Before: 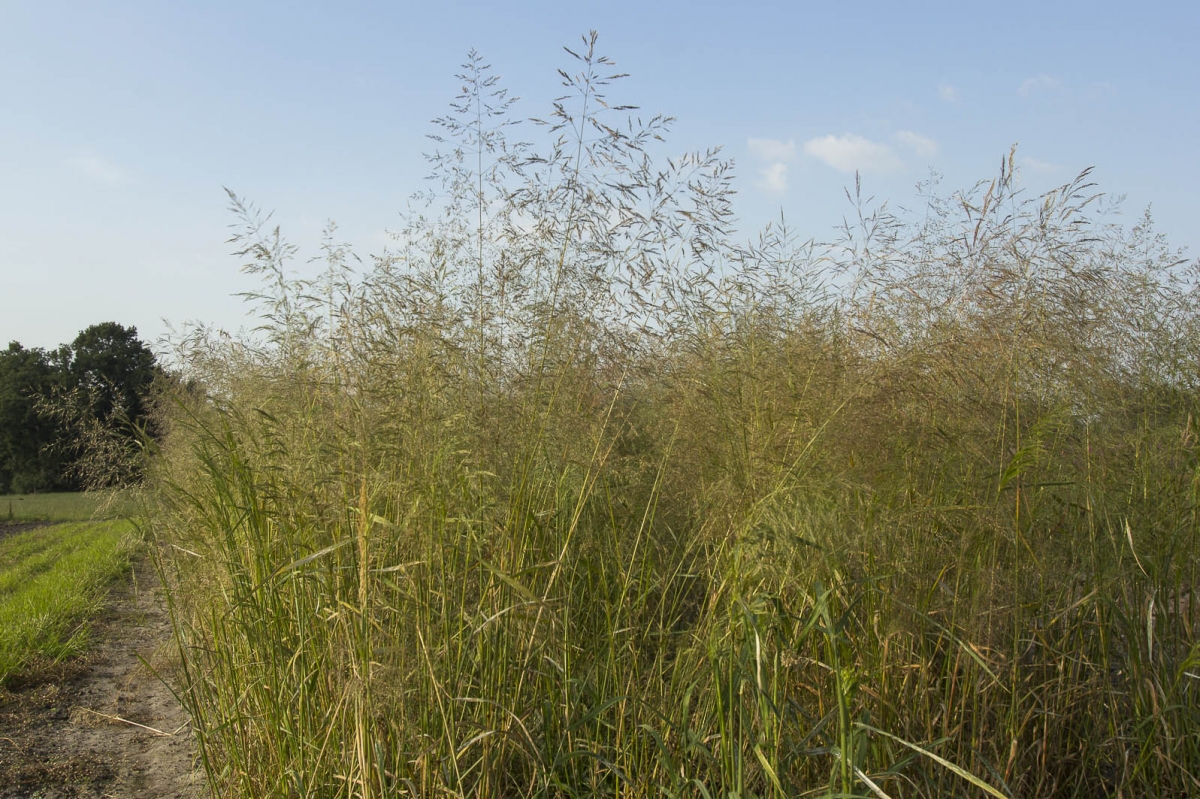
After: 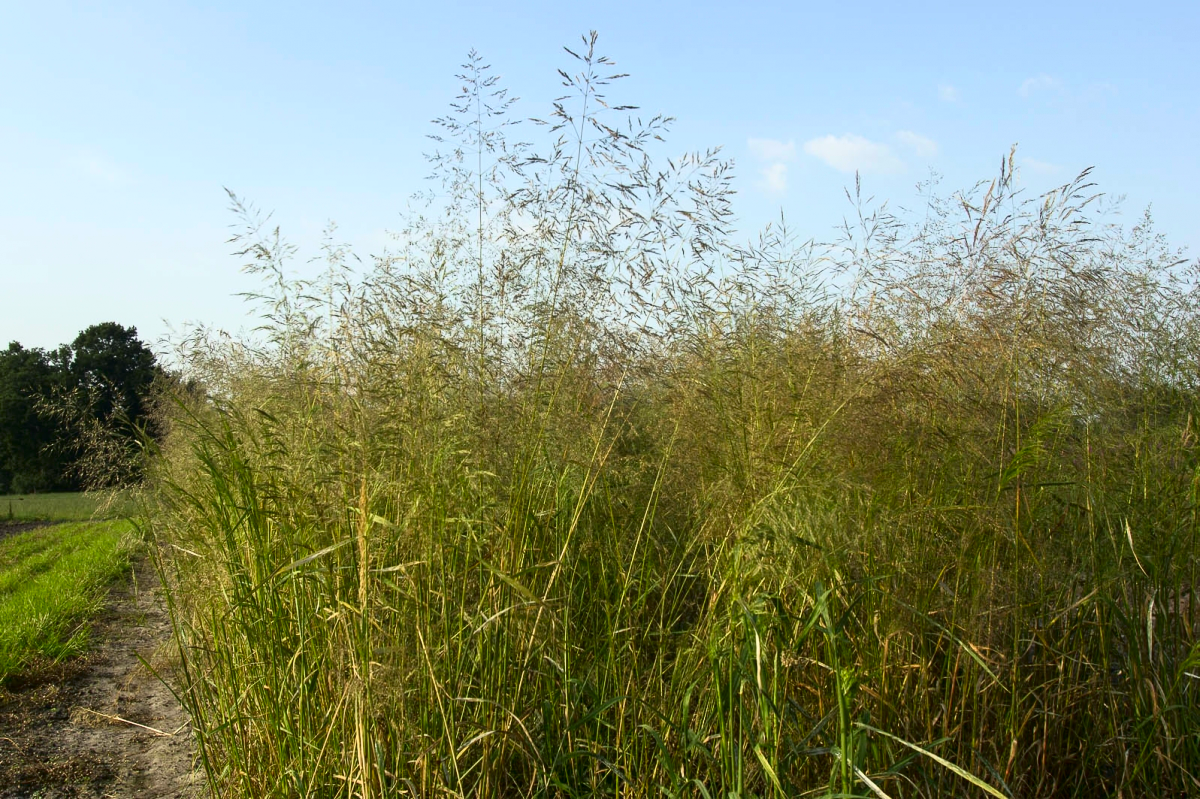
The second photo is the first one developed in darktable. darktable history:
tone curve: curves: ch0 [(0, 0) (0.139, 0.067) (0.319, 0.269) (0.498, 0.505) (0.725, 0.824) (0.864, 0.945) (0.985, 1)]; ch1 [(0, 0) (0.291, 0.197) (0.456, 0.426) (0.495, 0.488) (0.557, 0.578) (0.599, 0.644) (0.702, 0.786) (1, 1)]; ch2 [(0, 0) (0.125, 0.089) (0.353, 0.329) (0.447, 0.43) (0.557, 0.566) (0.63, 0.667) (1, 1)], color space Lab, independent channels, preserve colors none
